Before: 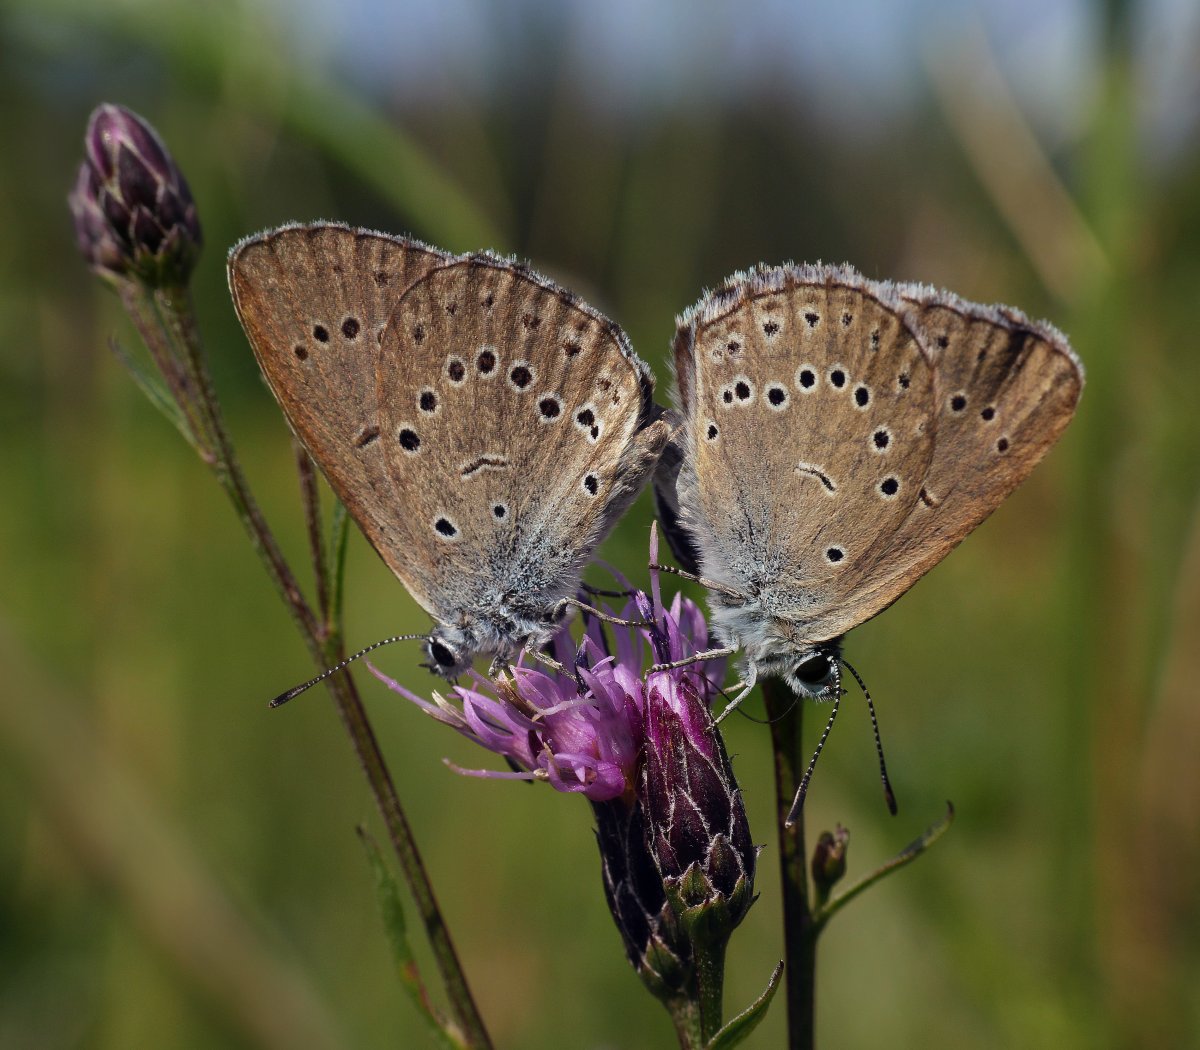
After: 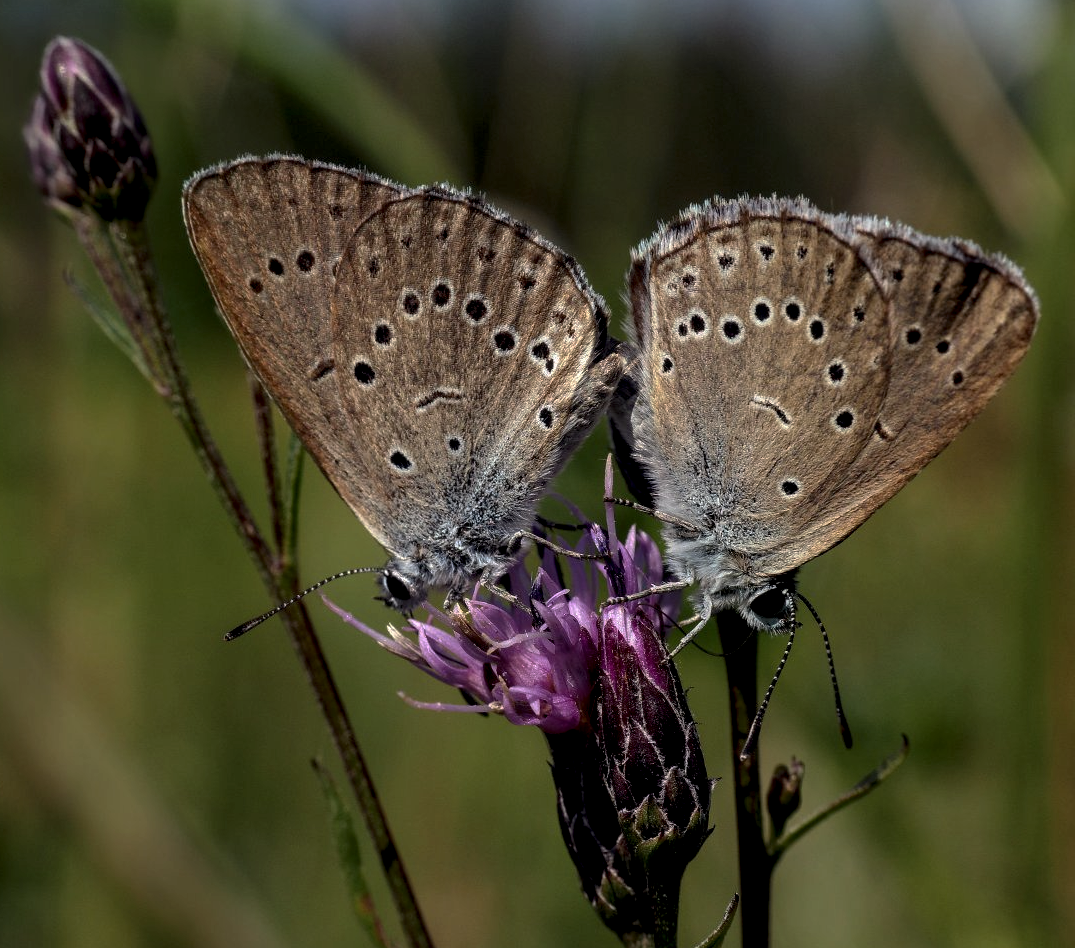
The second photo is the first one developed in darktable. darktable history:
crop: left 3.776%, top 6.427%, right 6.62%, bottom 3.251%
base curve: curves: ch0 [(0, 0) (0.595, 0.418) (1, 1)], preserve colors none
local contrast: highlights 60%, shadows 61%, detail 160%
